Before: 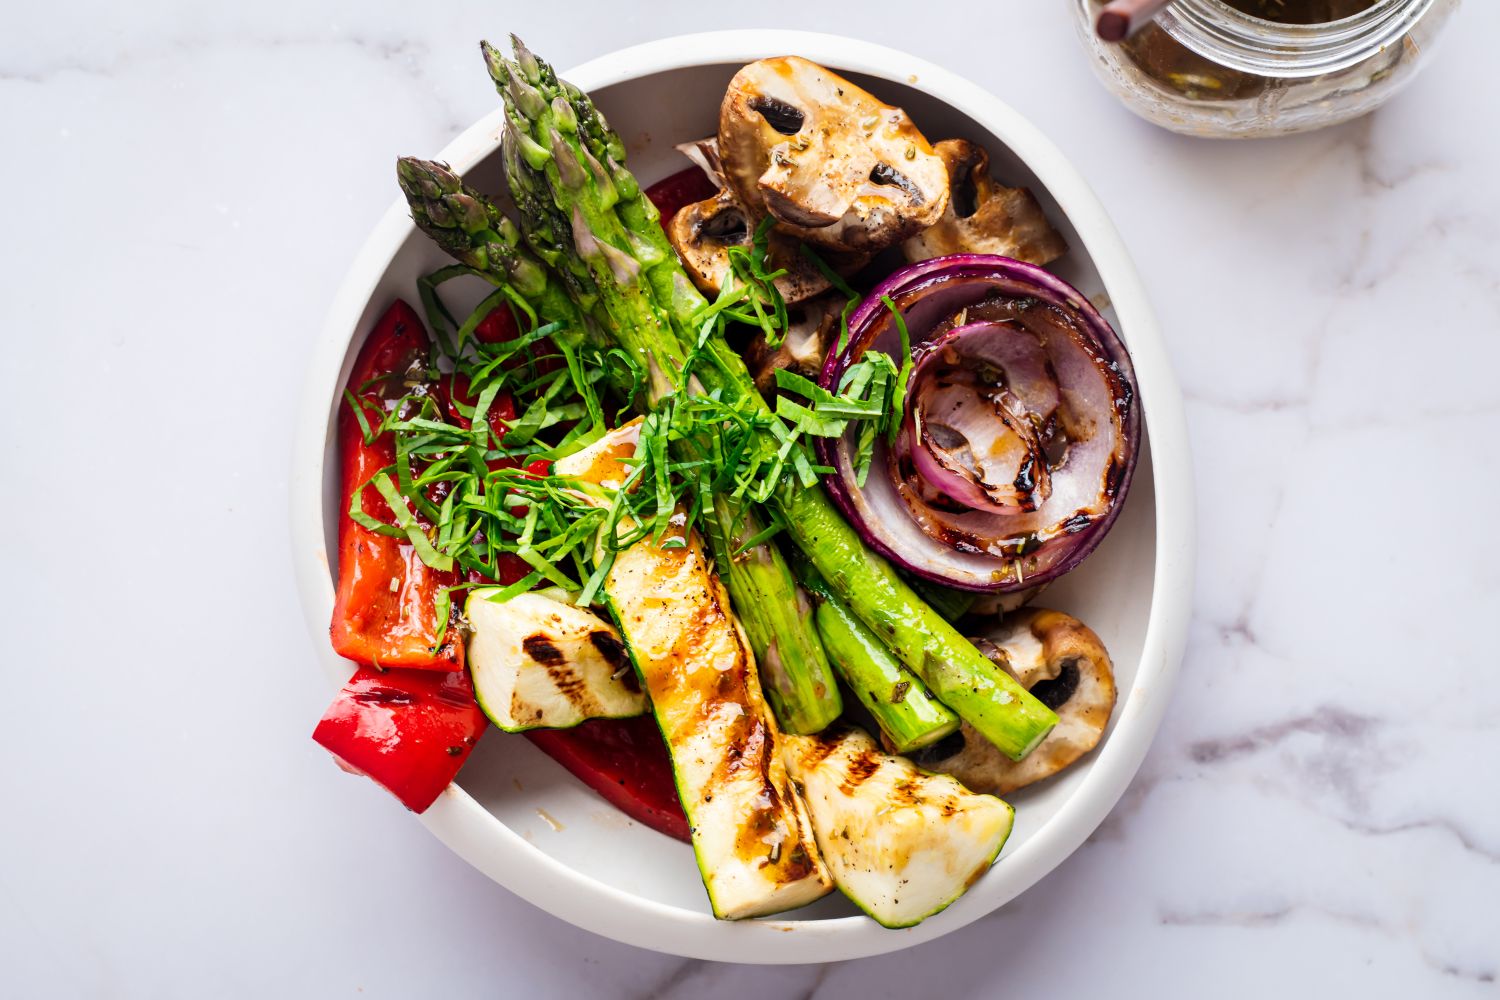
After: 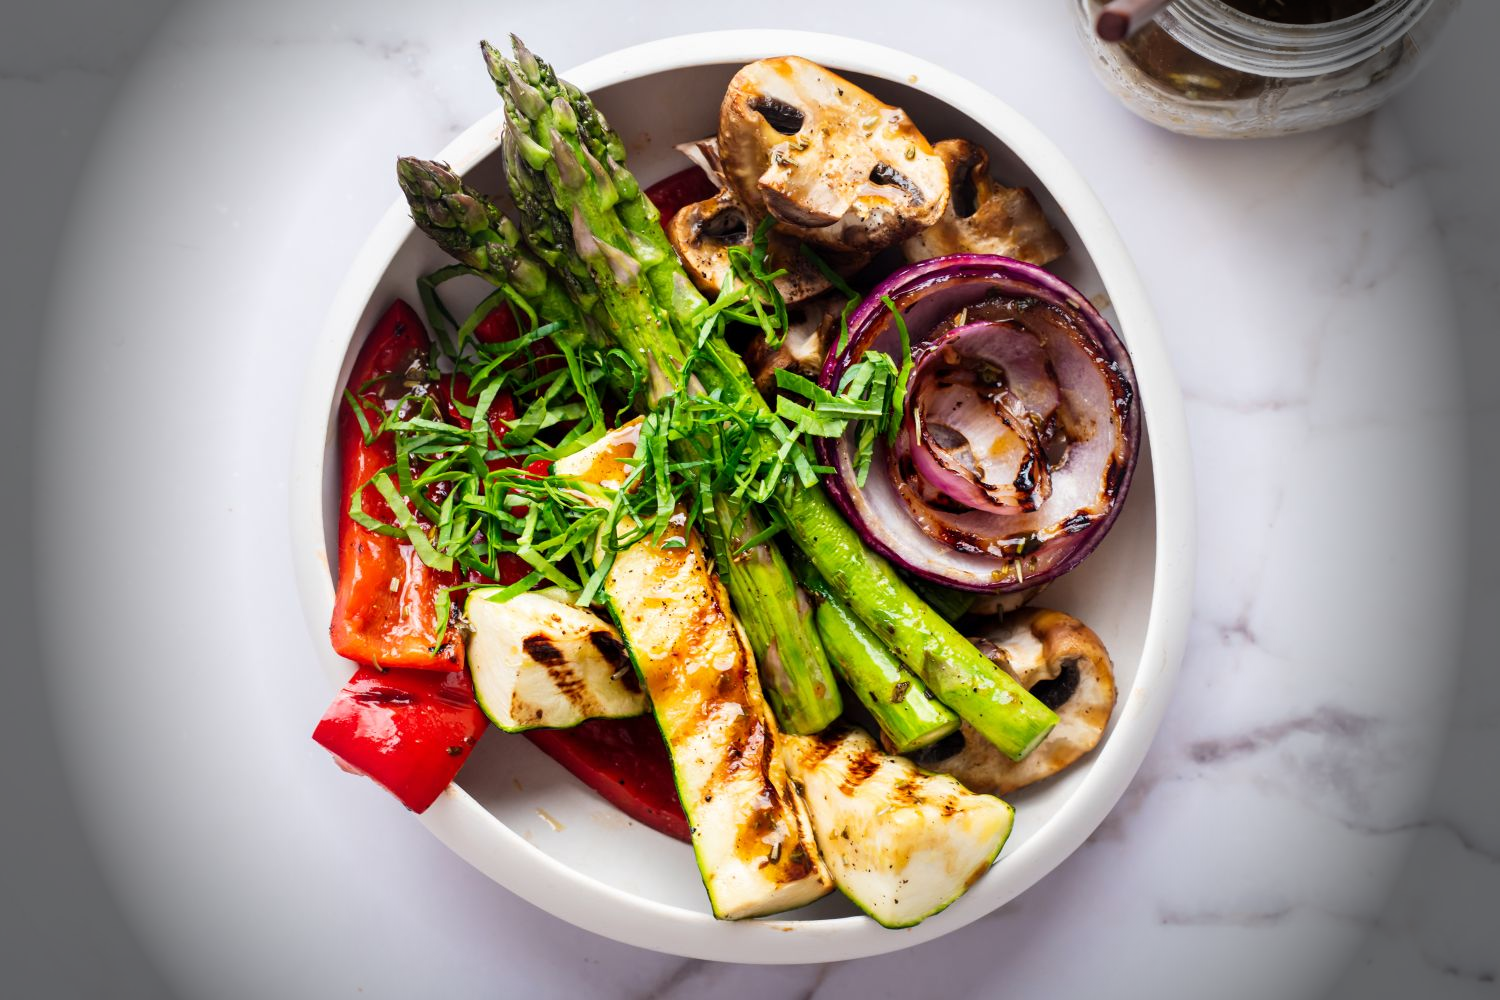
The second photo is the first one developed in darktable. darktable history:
vignetting: fall-off start 68.84%, fall-off radius 28.74%, brightness -0.826, width/height ratio 0.985, shape 0.86
